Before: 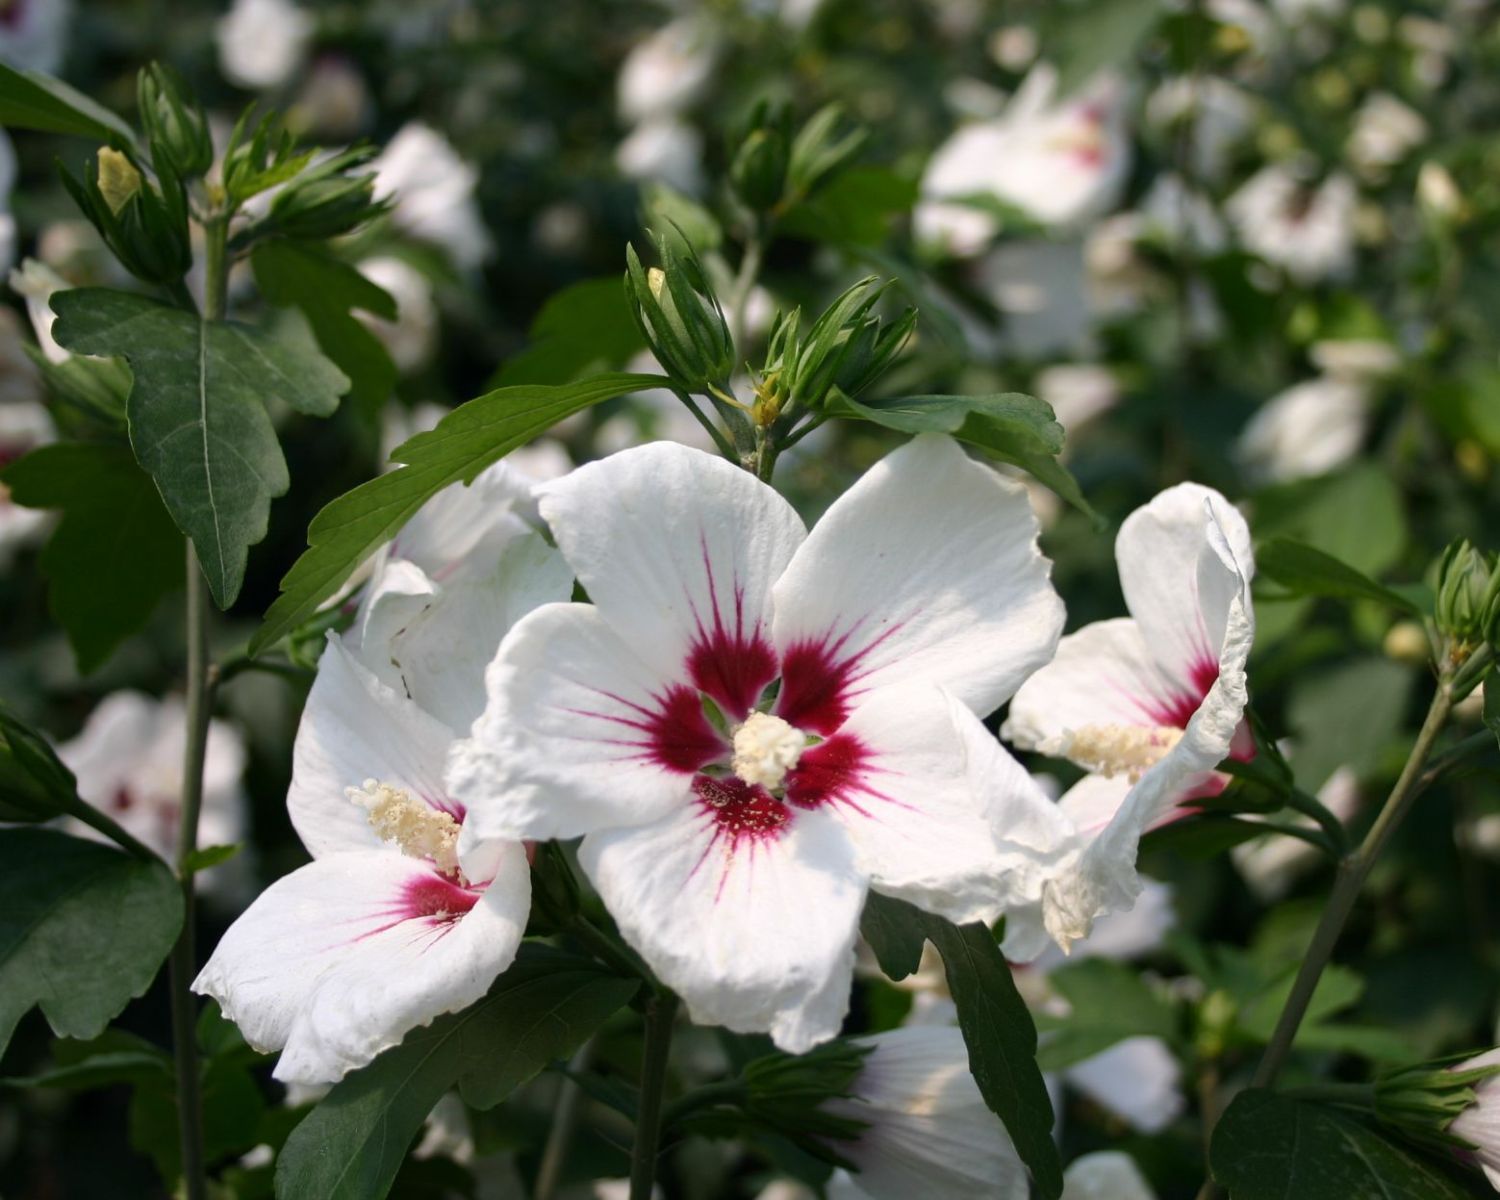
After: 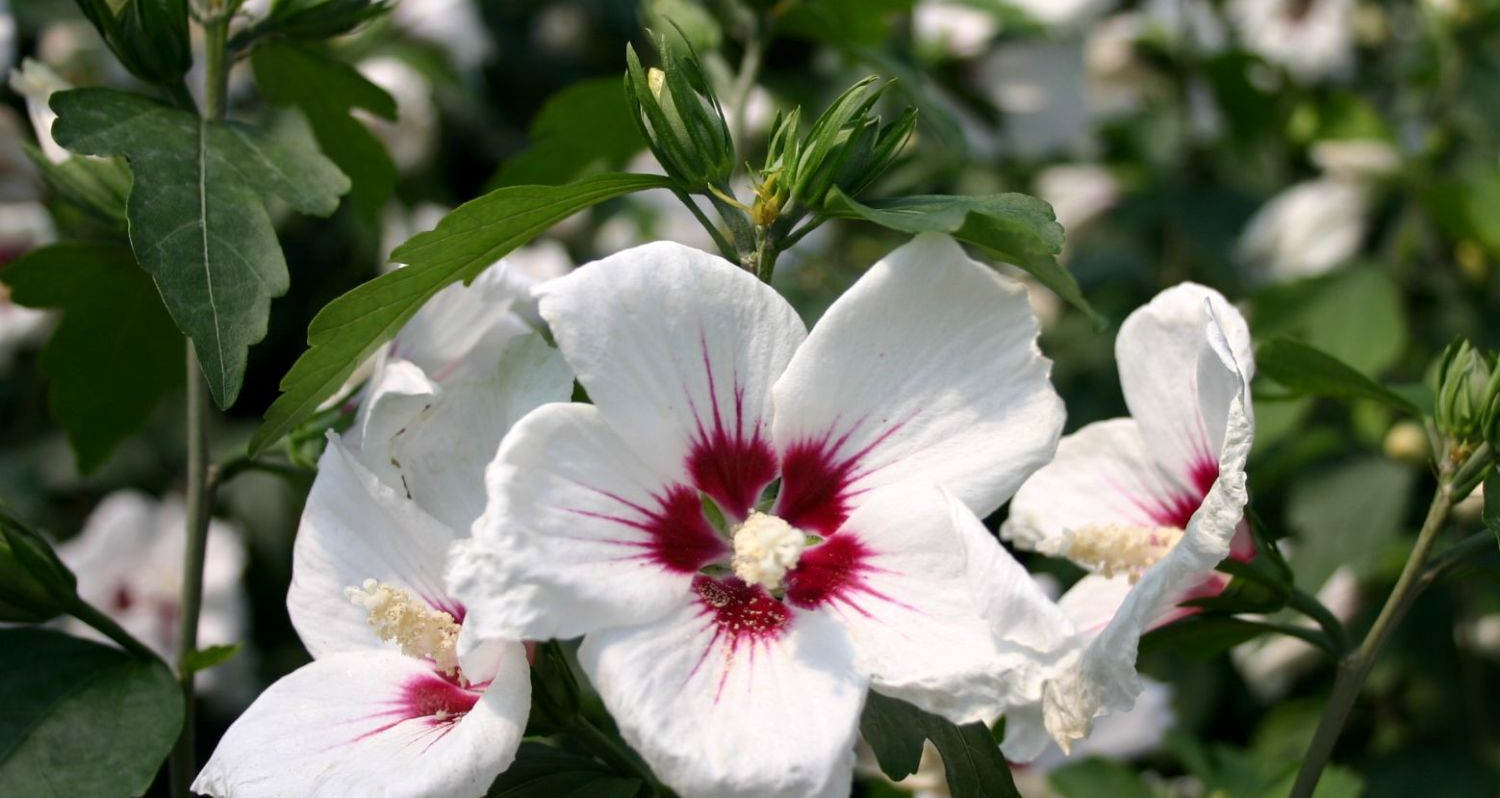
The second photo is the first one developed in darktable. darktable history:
crop: top 16.733%, bottom 16.757%
contrast equalizer: octaves 7, y [[0.6 ×6], [0.55 ×6], [0 ×6], [0 ×6], [0 ×6]], mix 0.135
